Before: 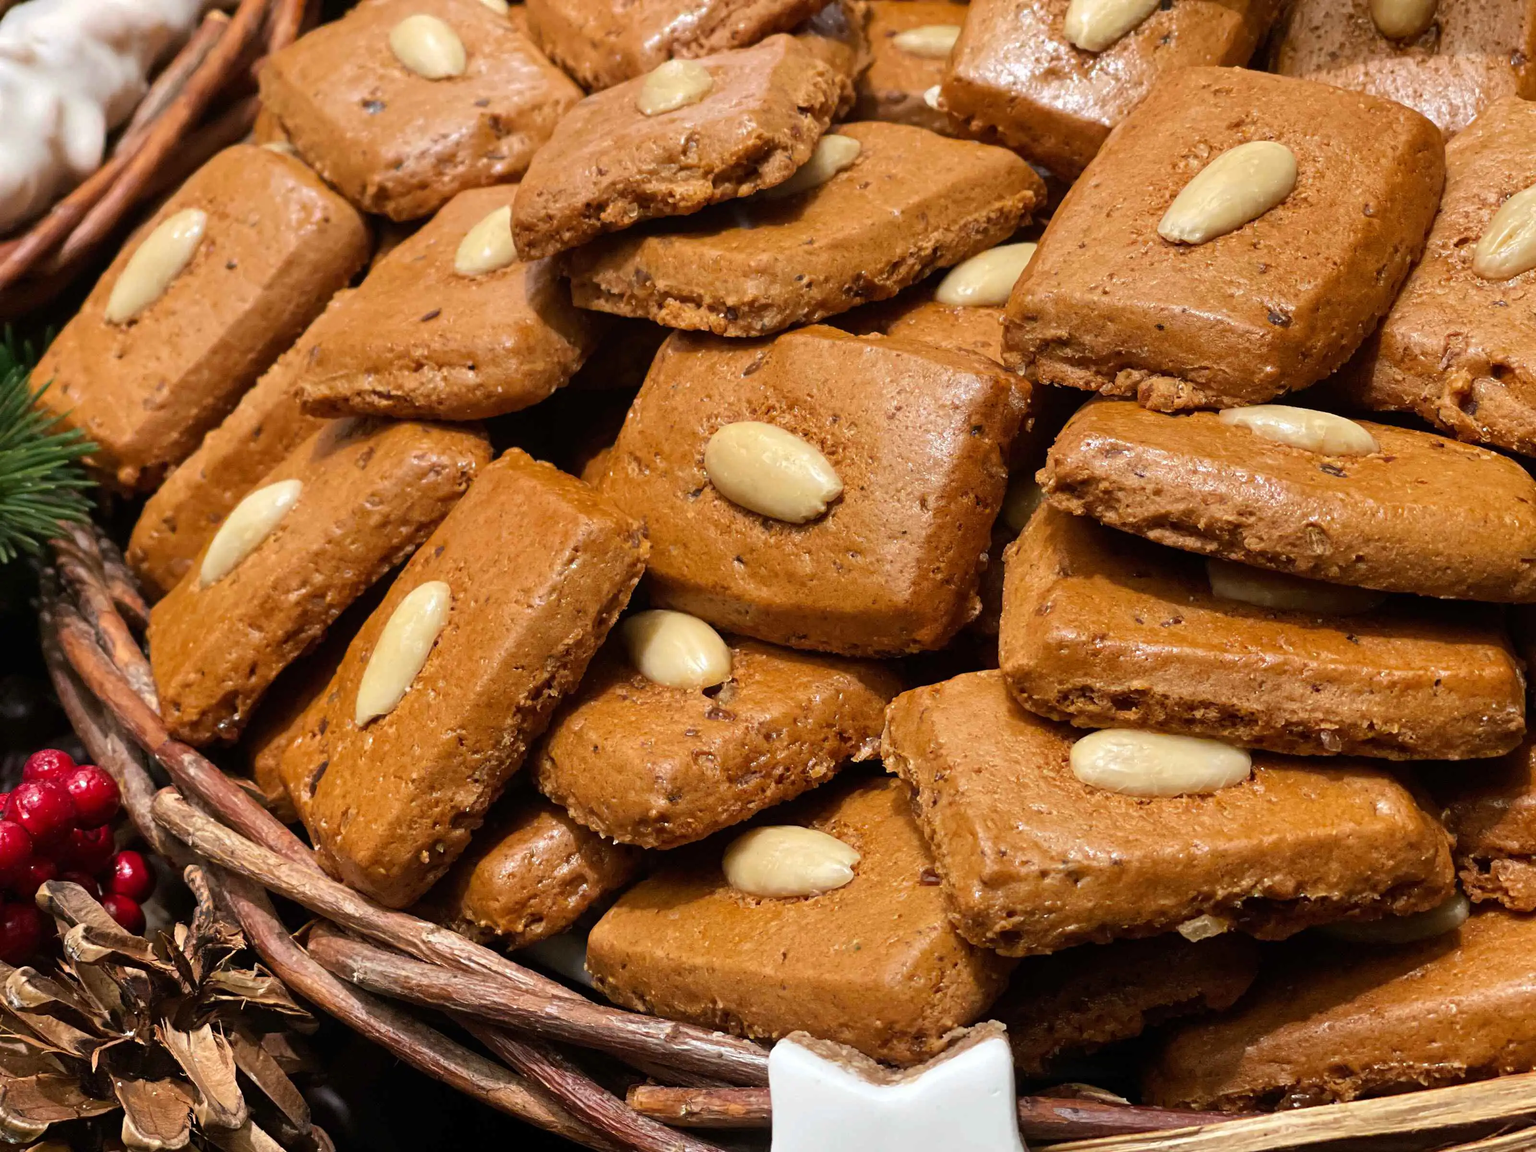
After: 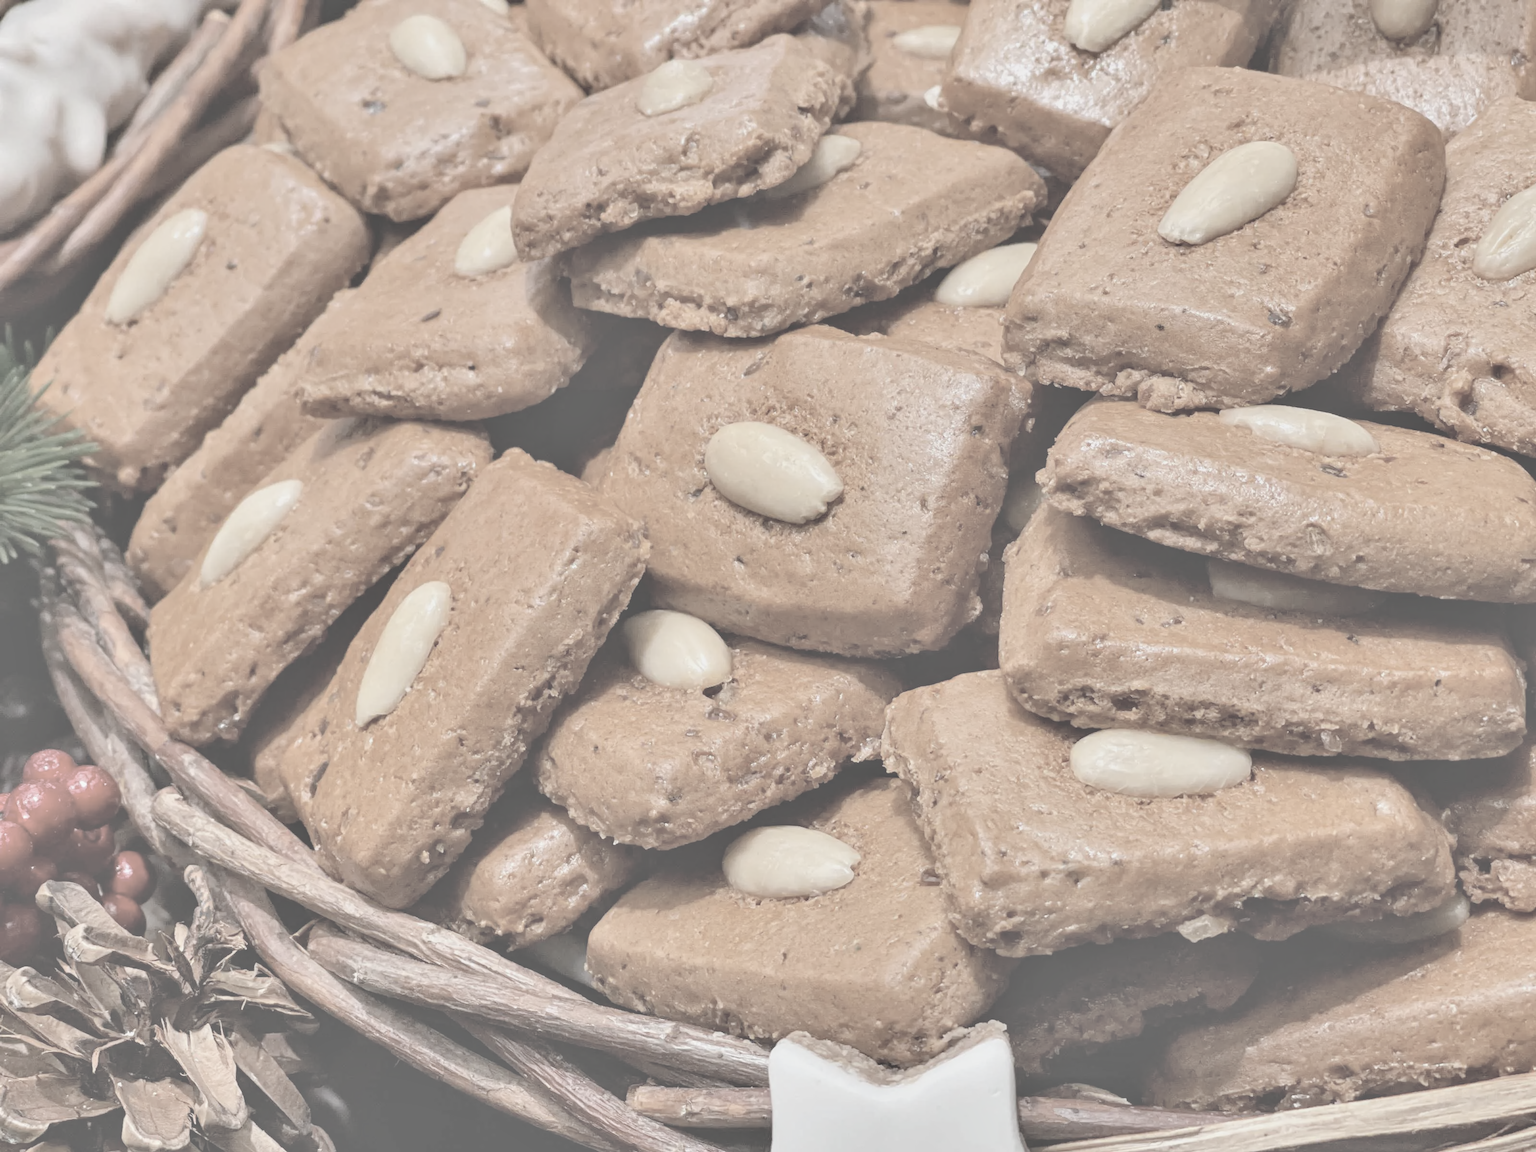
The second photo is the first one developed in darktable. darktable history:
local contrast: on, module defaults
contrast brightness saturation: contrast -0.314, brightness 0.734, saturation -0.767
shadows and highlights: white point adjustment 0.049, soften with gaussian
